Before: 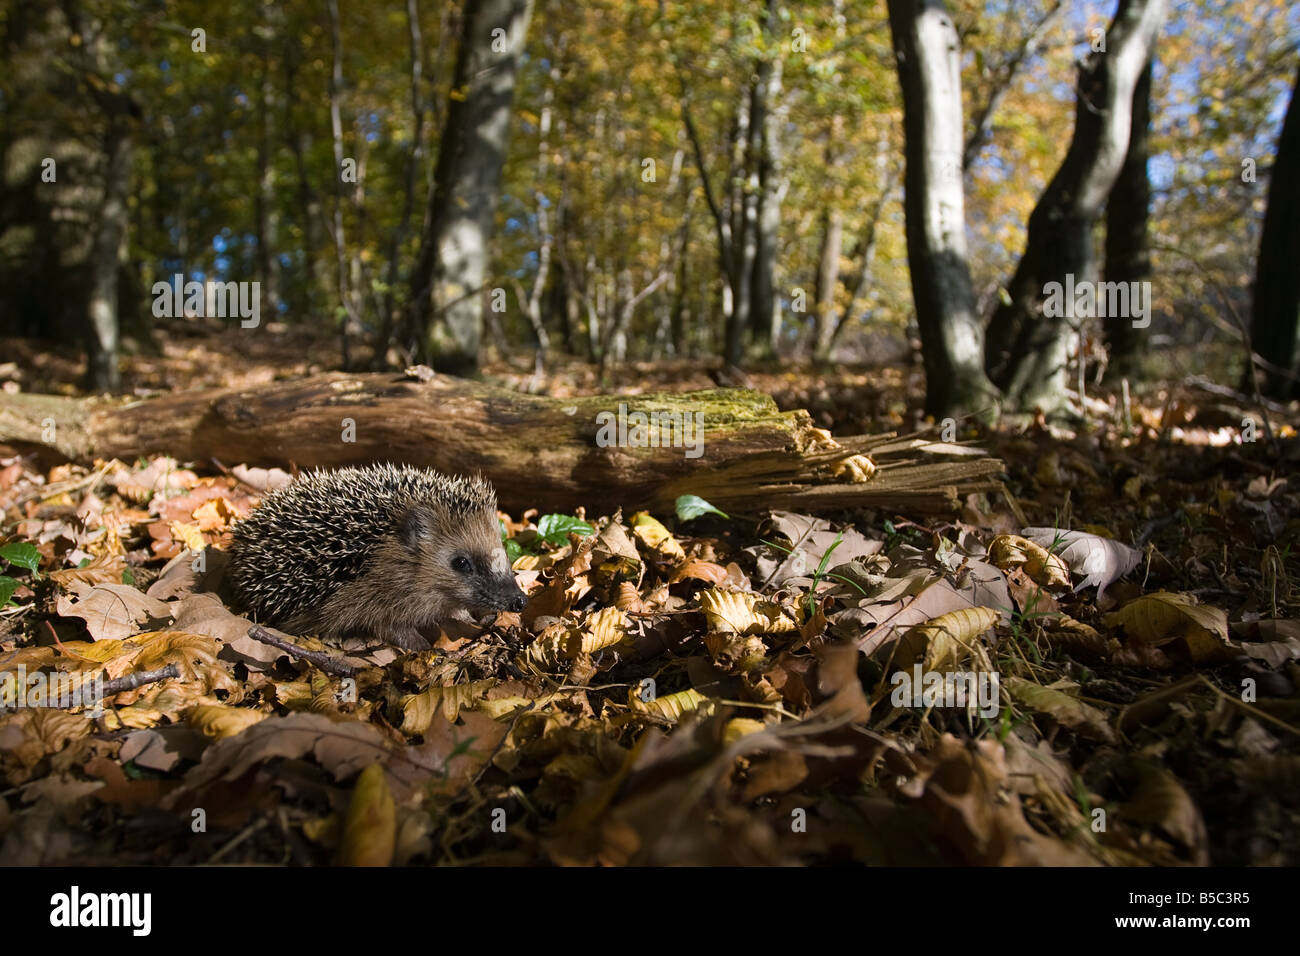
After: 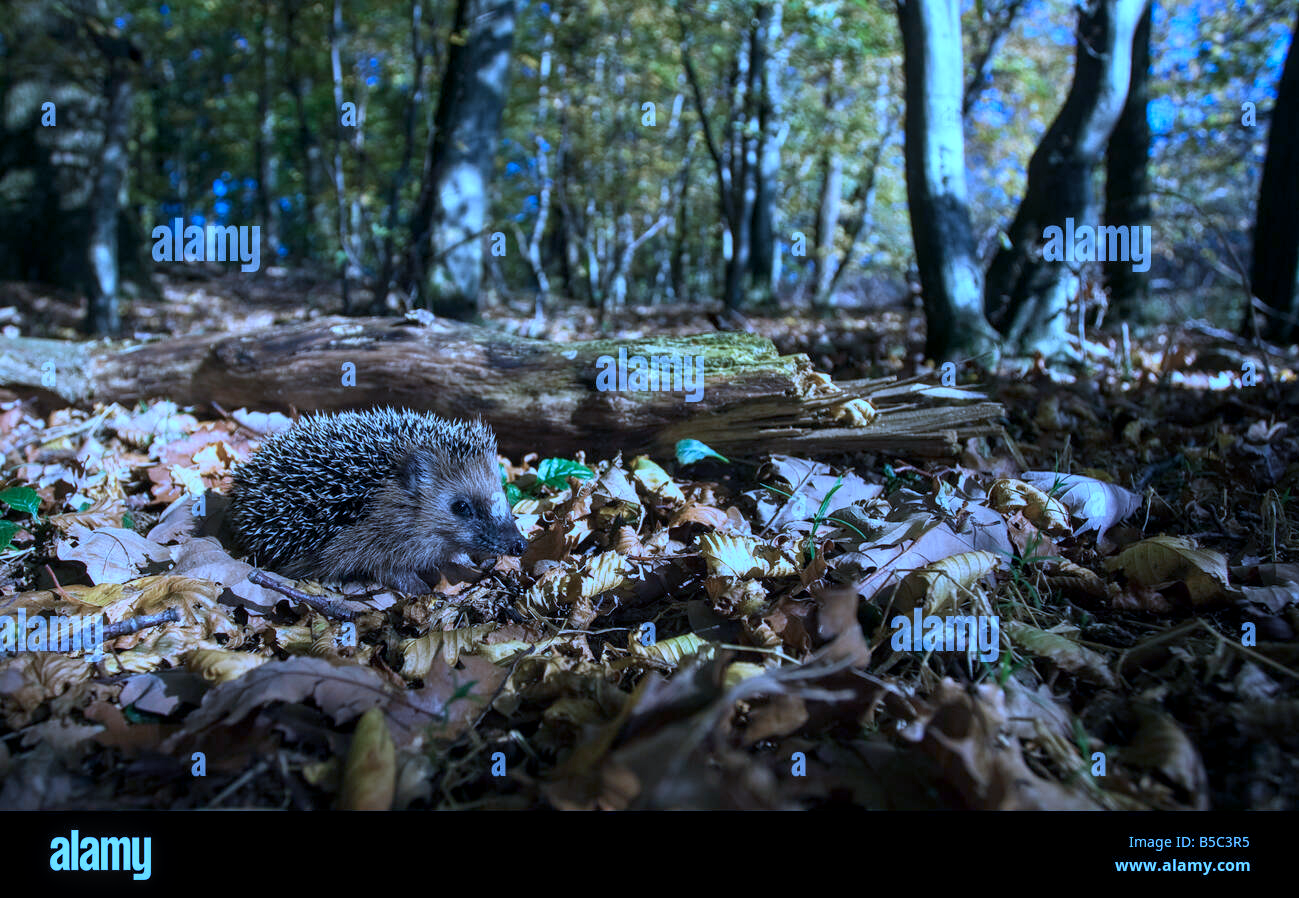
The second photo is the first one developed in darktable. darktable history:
crop and rotate: top 6.054%
local contrast: on, module defaults
color calibration: illuminant as shot in camera, x 0.462, y 0.42, temperature 2648.25 K, saturation algorithm version 1 (2020)
